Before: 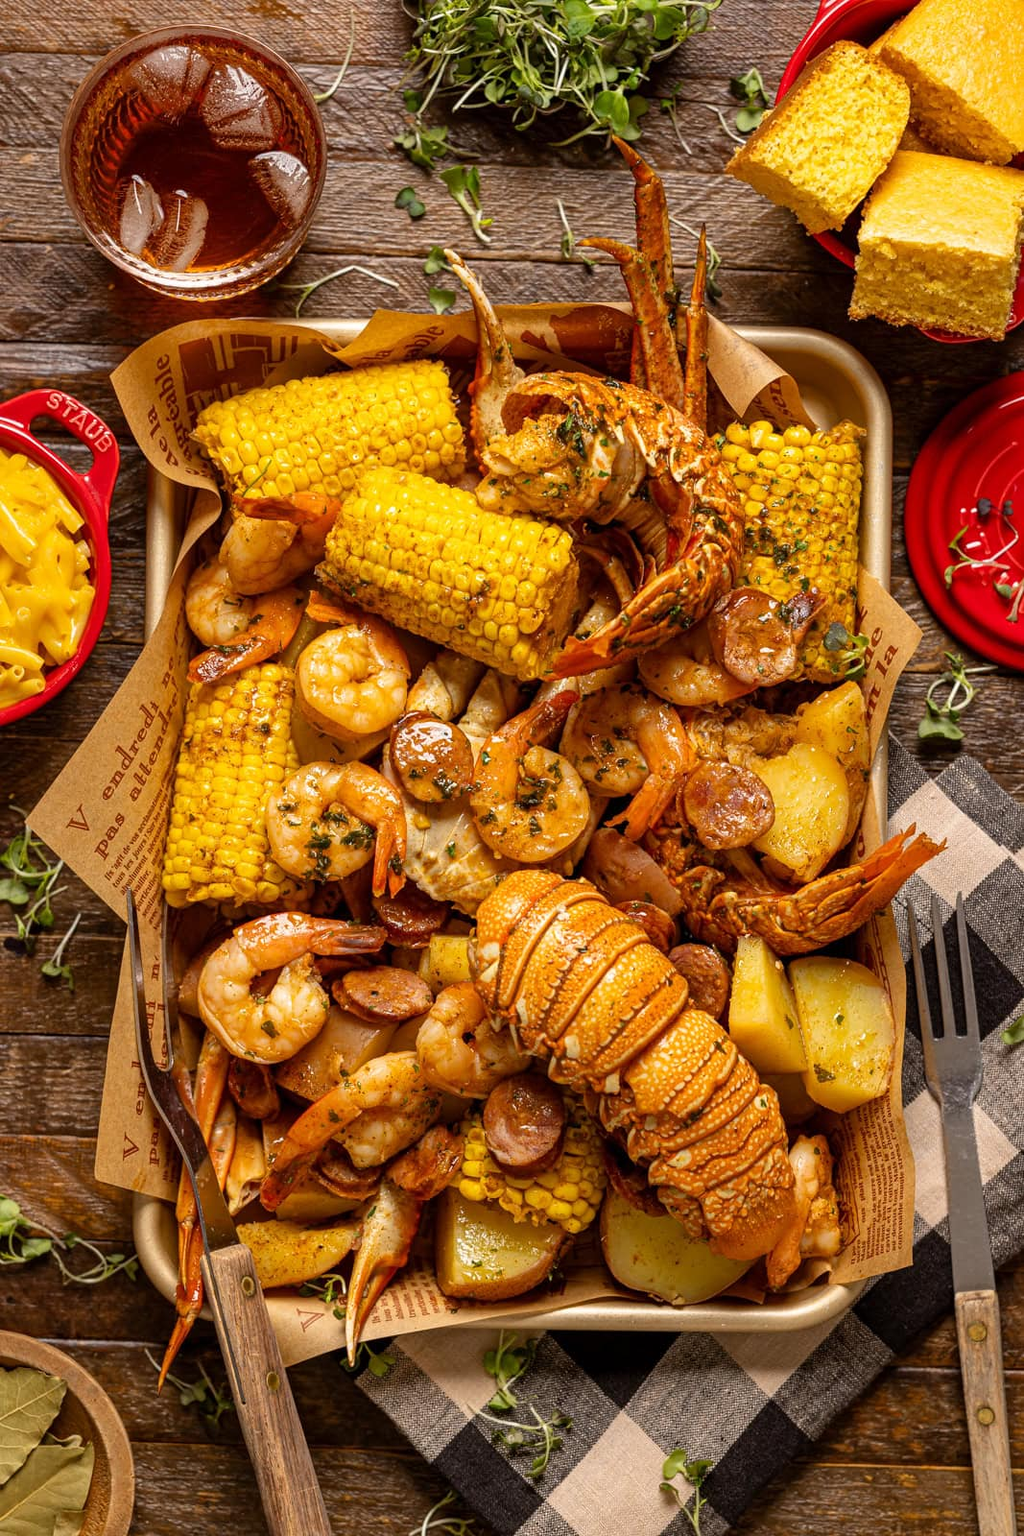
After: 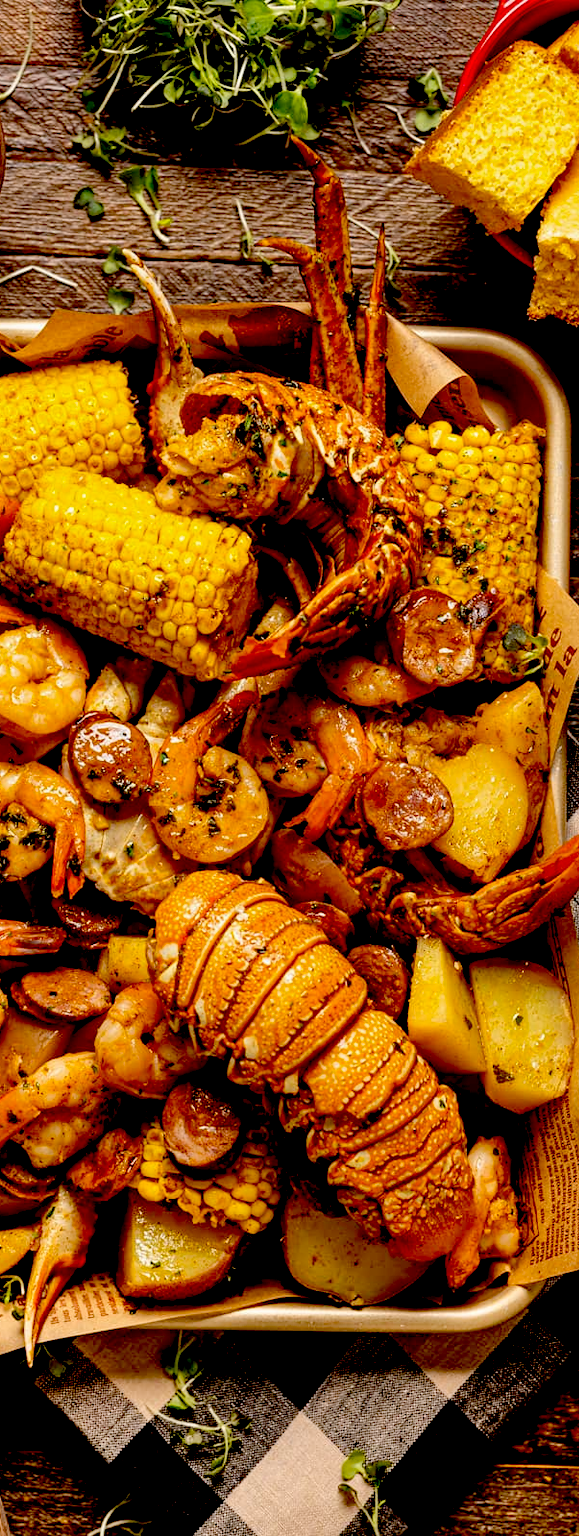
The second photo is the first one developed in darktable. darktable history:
crop: left 31.477%, top 0.002%, right 11.931%
shadows and highlights: shadows 30.63, highlights -62.51, soften with gaussian
exposure: black level correction 0.055, exposure -0.034 EV, compensate highlight preservation false
